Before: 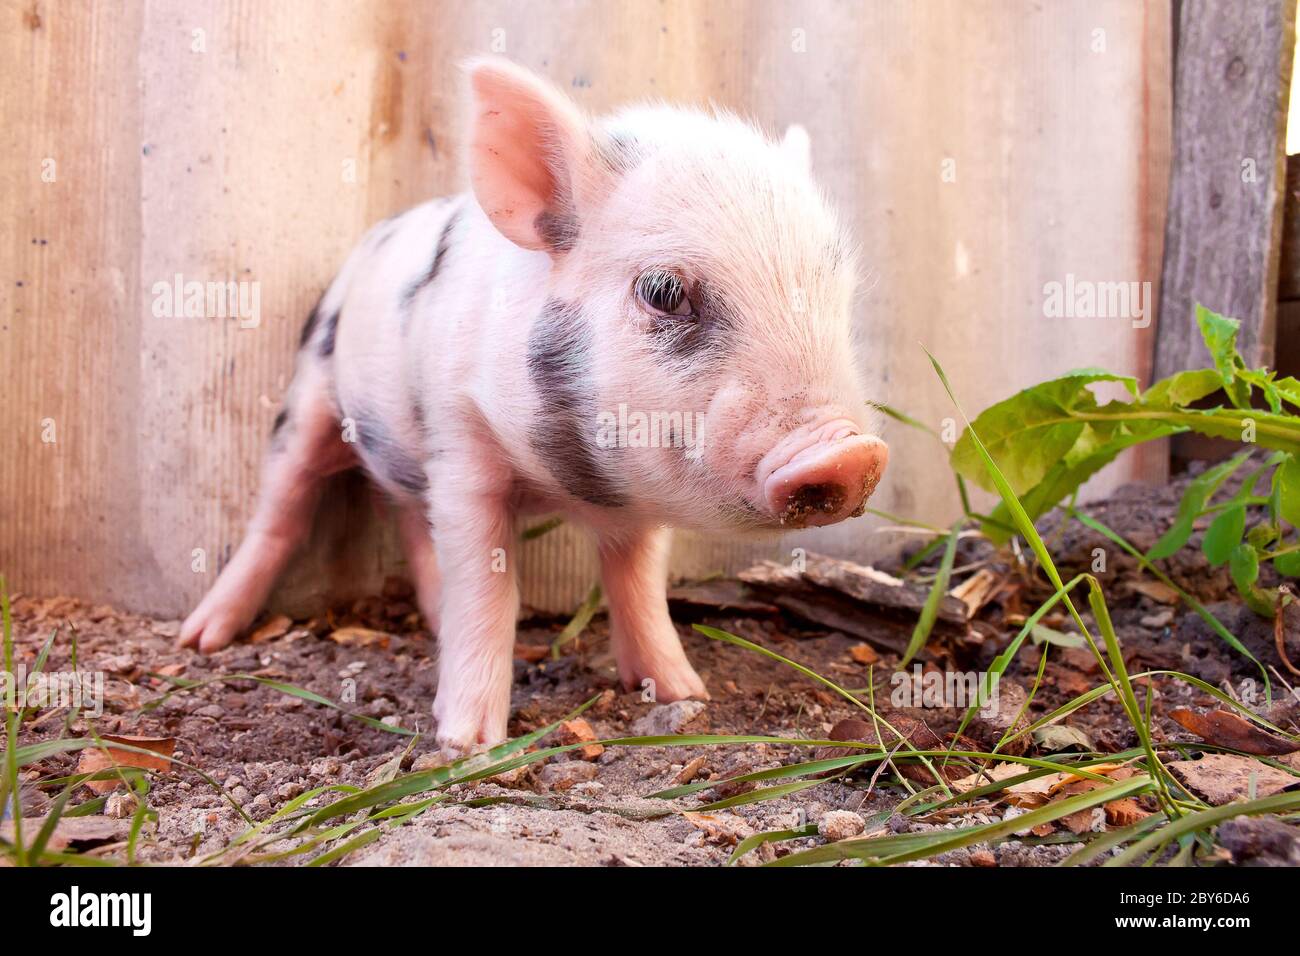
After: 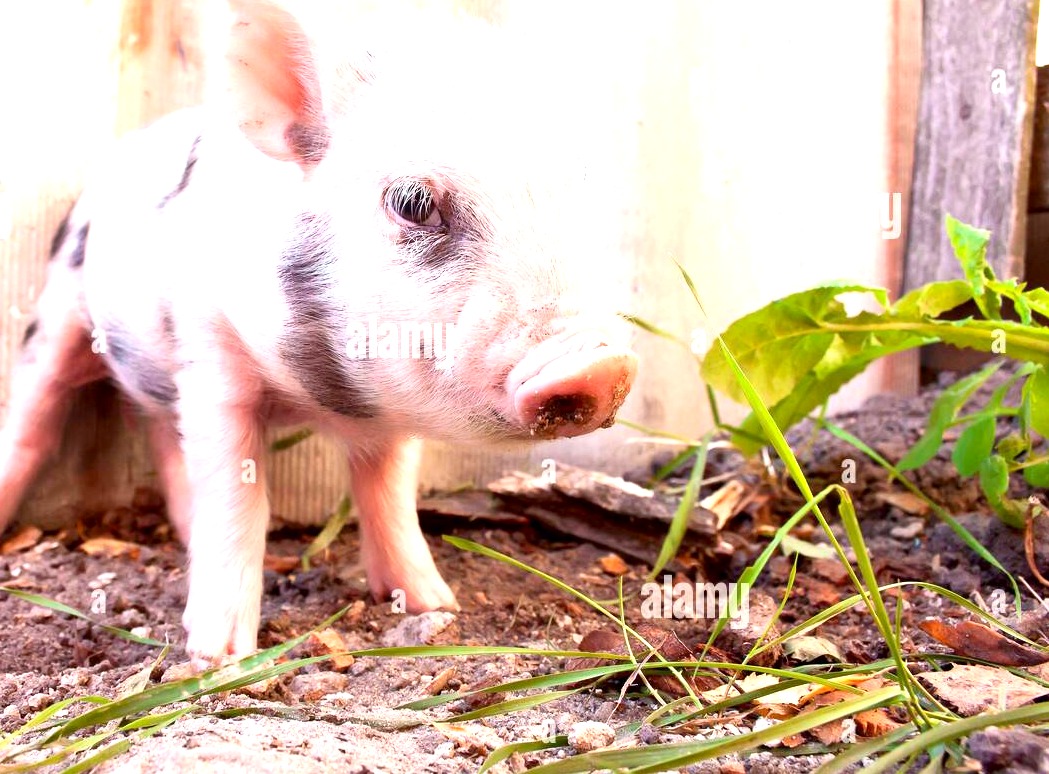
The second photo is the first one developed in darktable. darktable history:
contrast equalizer: y [[0.5 ×4, 0.483, 0.43], [0.5 ×6], [0.5 ×6], [0 ×6], [0 ×6]]
crop: left 19.233%, top 9.361%, right 0.001%, bottom 9.66%
exposure: black level correction 0.002, exposure 1 EV, compensate exposure bias true, compensate highlight preservation false
contrast brightness saturation: contrast 0.082, saturation 0.022
